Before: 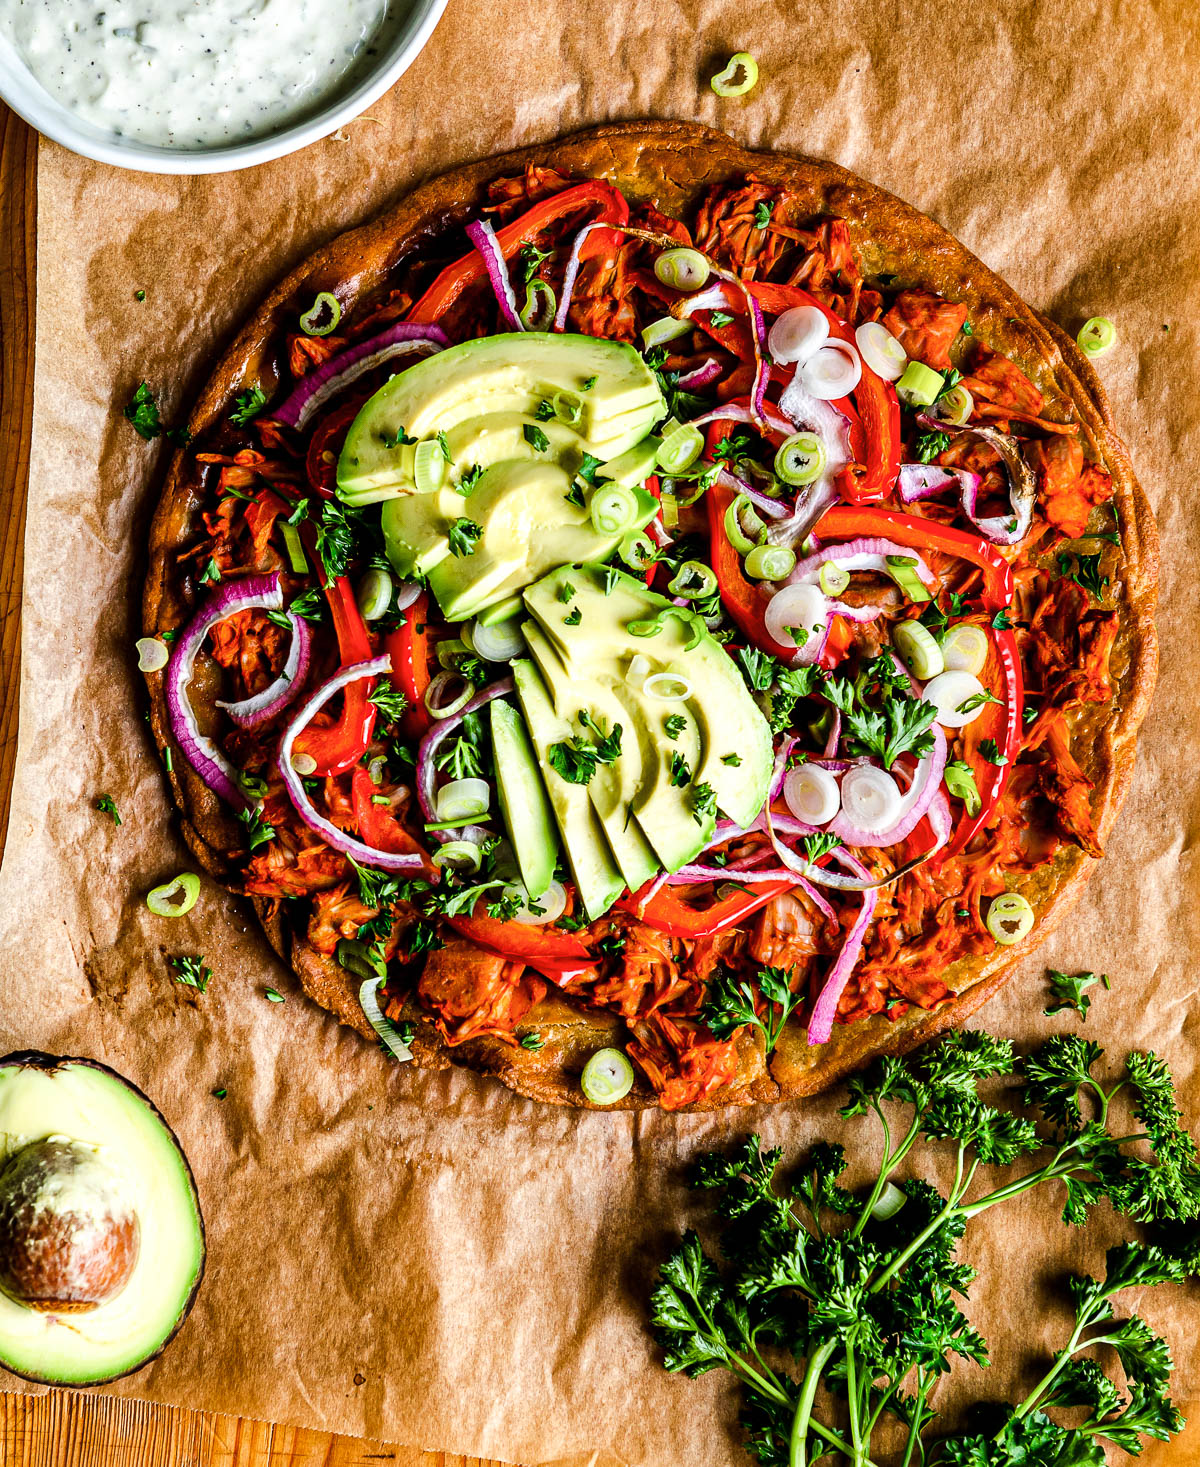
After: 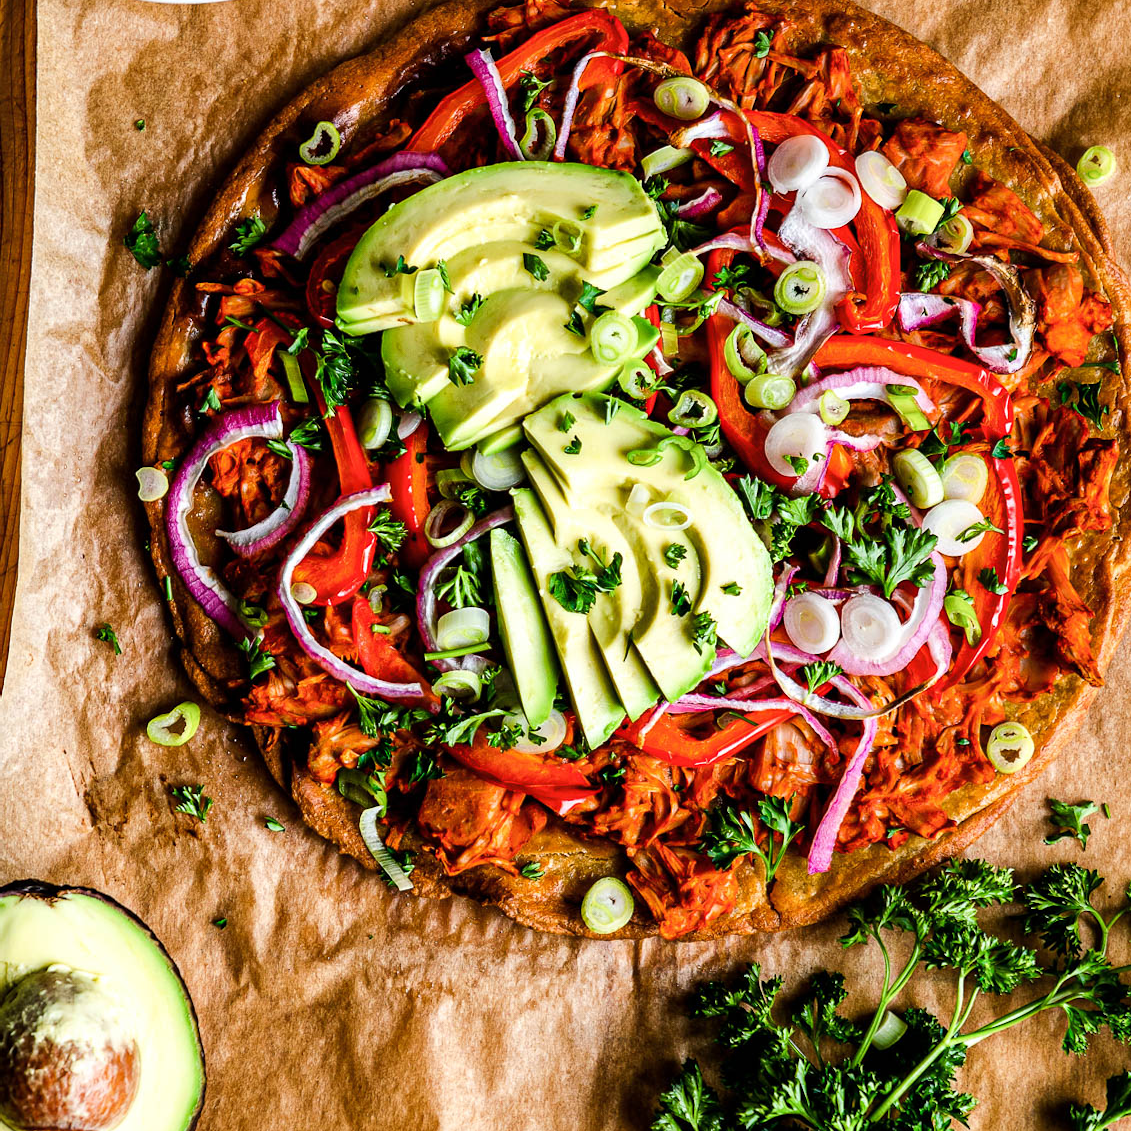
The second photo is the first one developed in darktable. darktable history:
crop and rotate: angle 0.03°, top 11.643%, right 5.651%, bottom 11.189%
white balance: emerald 1
